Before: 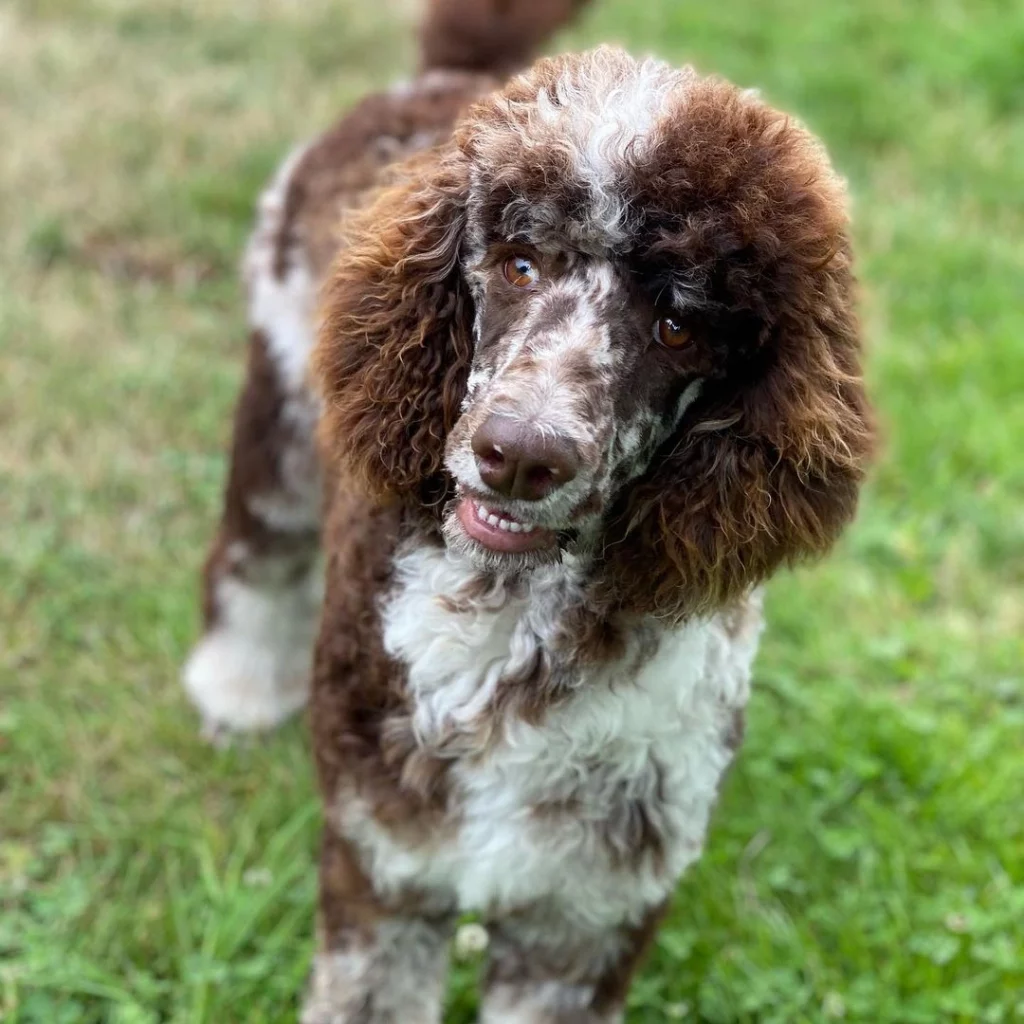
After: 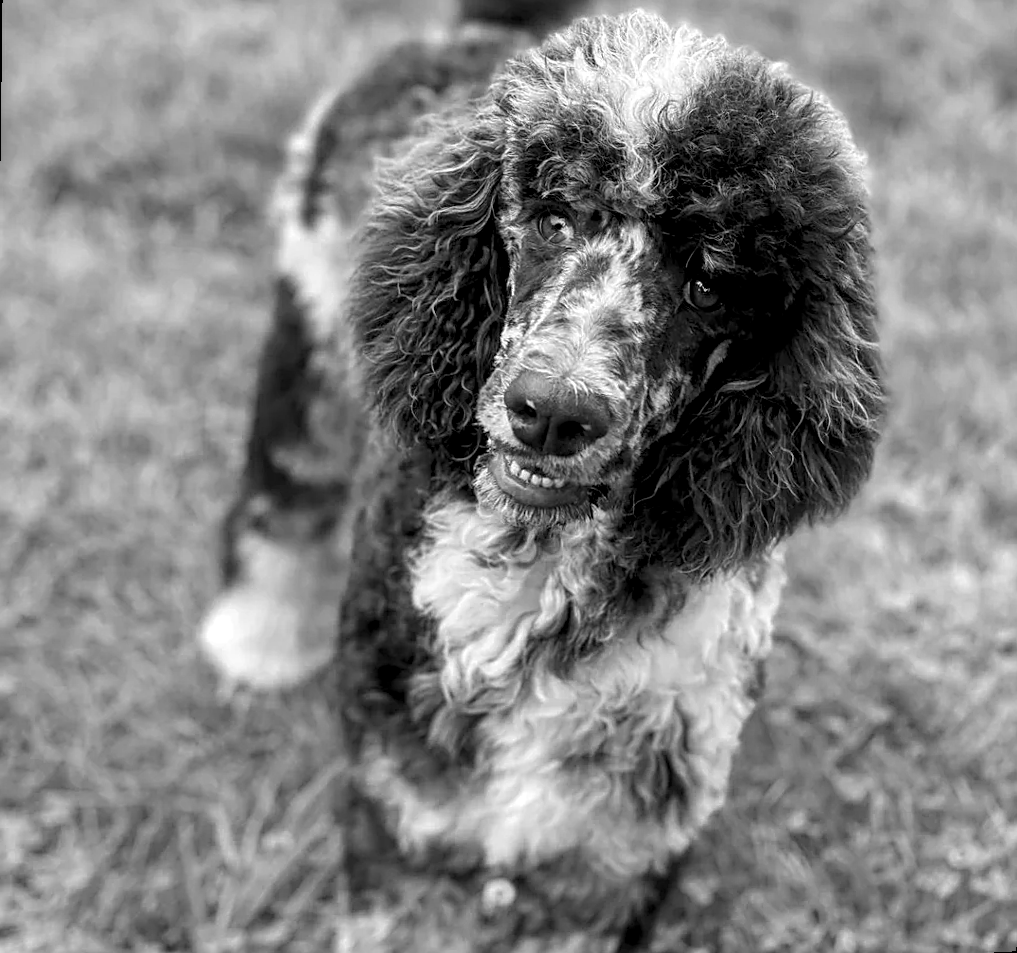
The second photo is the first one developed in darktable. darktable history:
sharpen: on, module defaults
rotate and perspective: rotation 0.679°, lens shift (horizontal) 0.136, crop left 0.009, crop right 0.991, crop top 0.078, crop bottom 0.95
monochrome: on, module defaults
local contrast: highlights 40%, shadows 60%, detail 136%, midtone range 0.514
